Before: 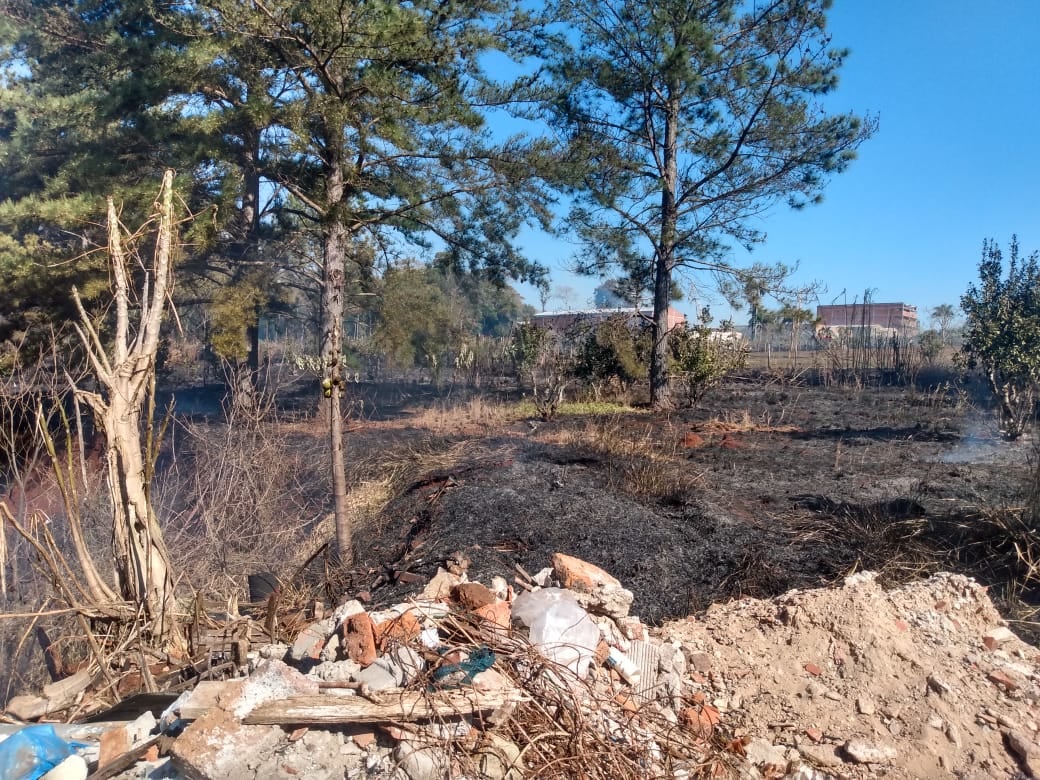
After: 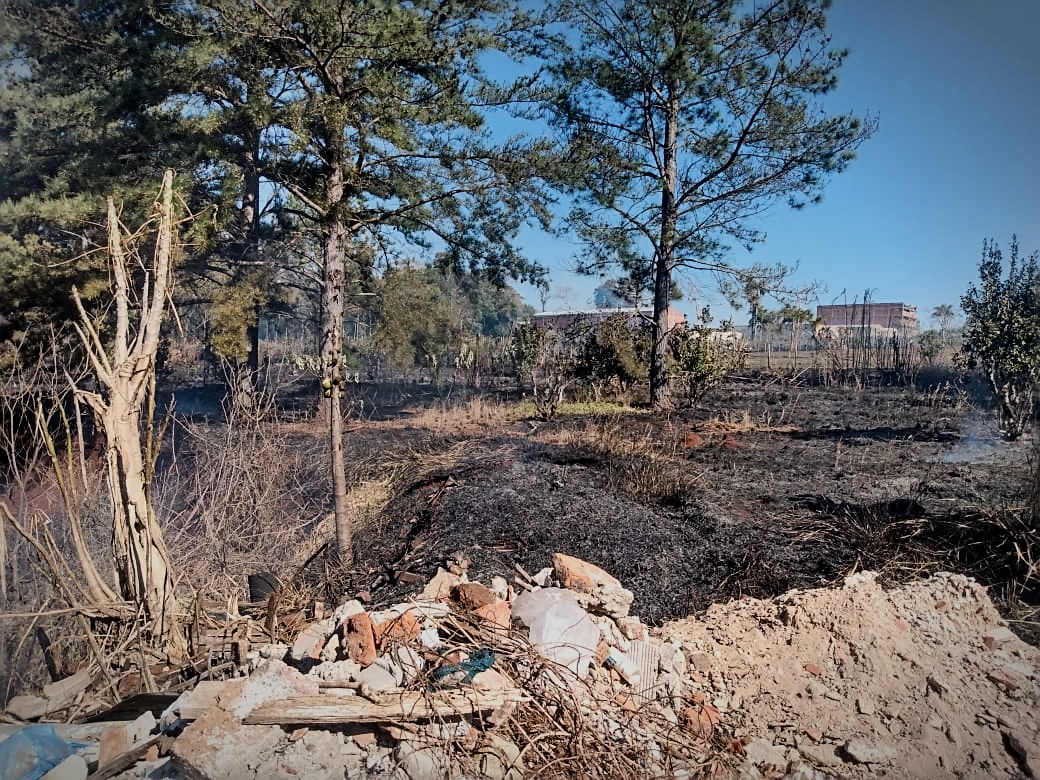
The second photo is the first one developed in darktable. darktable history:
sharpen: on, module defaults
filmic rgb: black relative exposure -7.65 EV, white relative exposure 4.56 EV, hardness 3.61, contrast 0.987, color science v6 (2022)
vignetting: brightness -0.576, saturation -0.268, automatic ratio true
color balance rgb: perceptual saturation grading › global saturation 0.647%, global vibrance 20%
contrast brightness saturation: contrast 0.106, saturation -0.157
